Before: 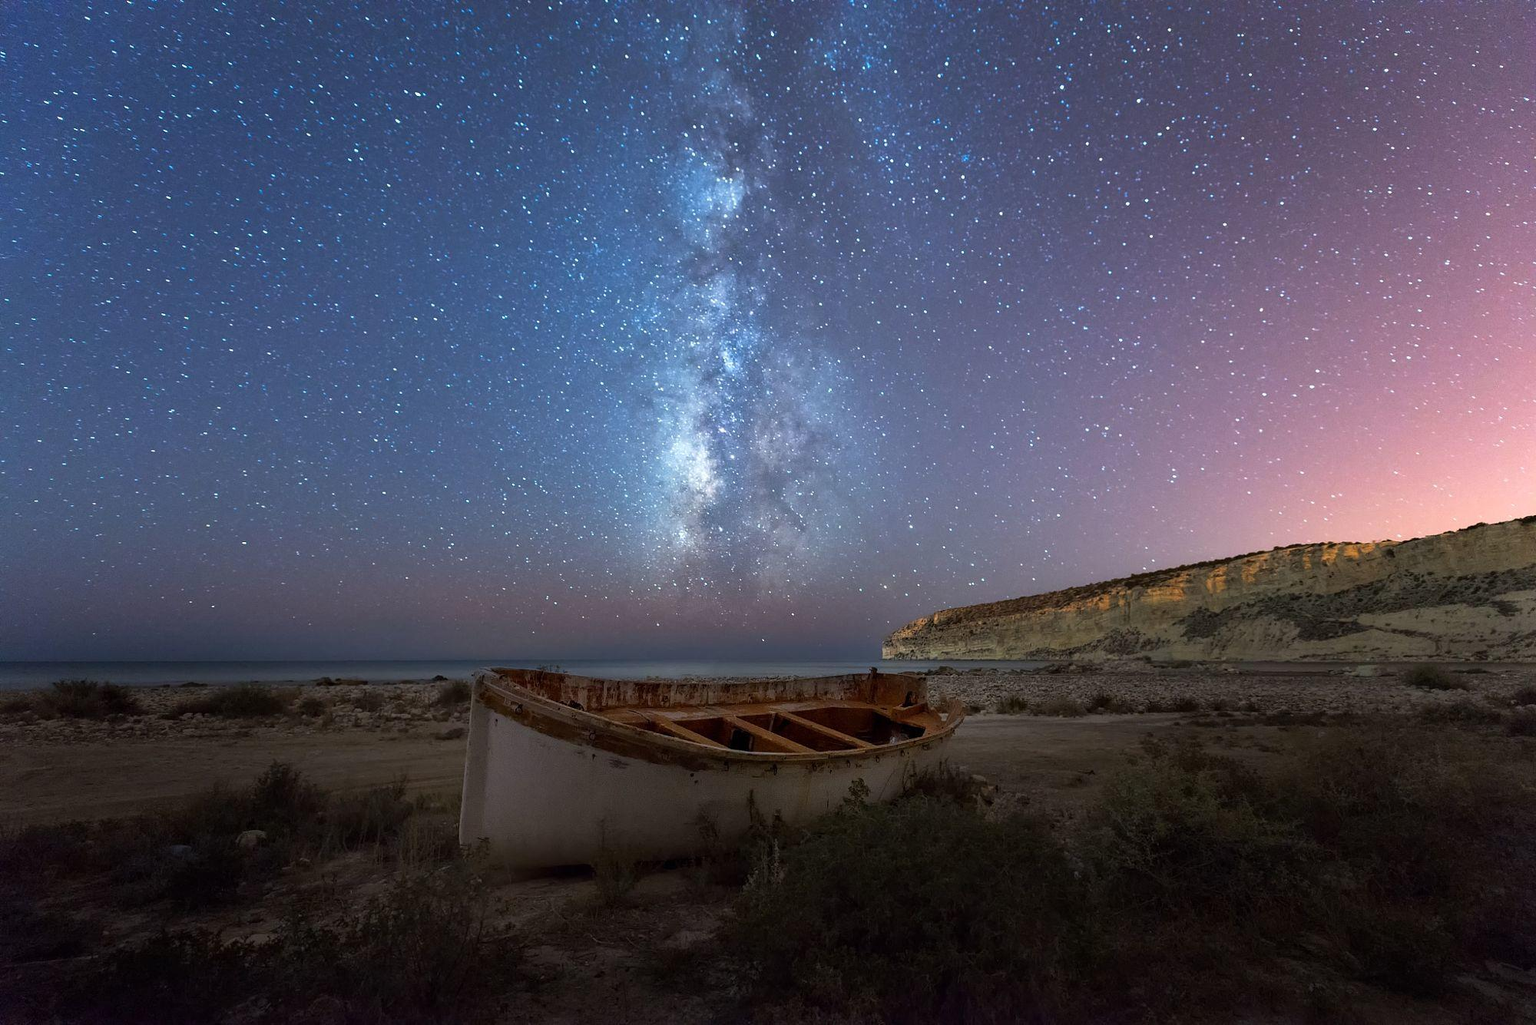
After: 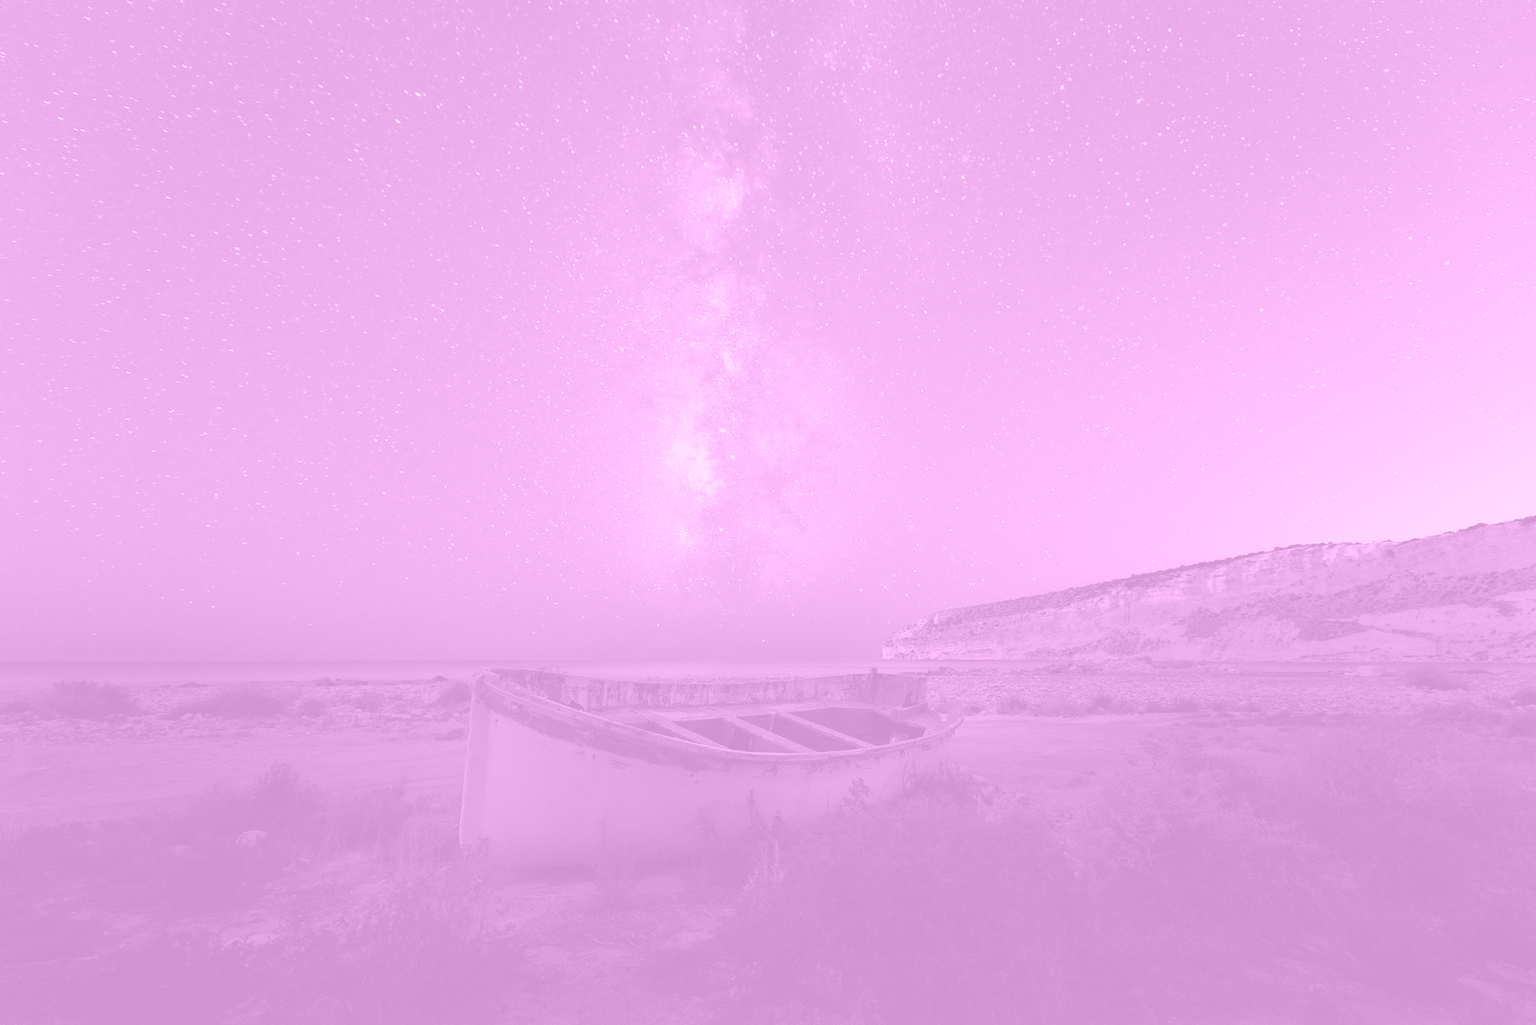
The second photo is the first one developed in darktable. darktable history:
exposure: exposure 0 EV, compensate highlight preservation false
colorize: hue 331.2°, saturation 75%, source mix 30.28%, lightness 70.52%, version 1
